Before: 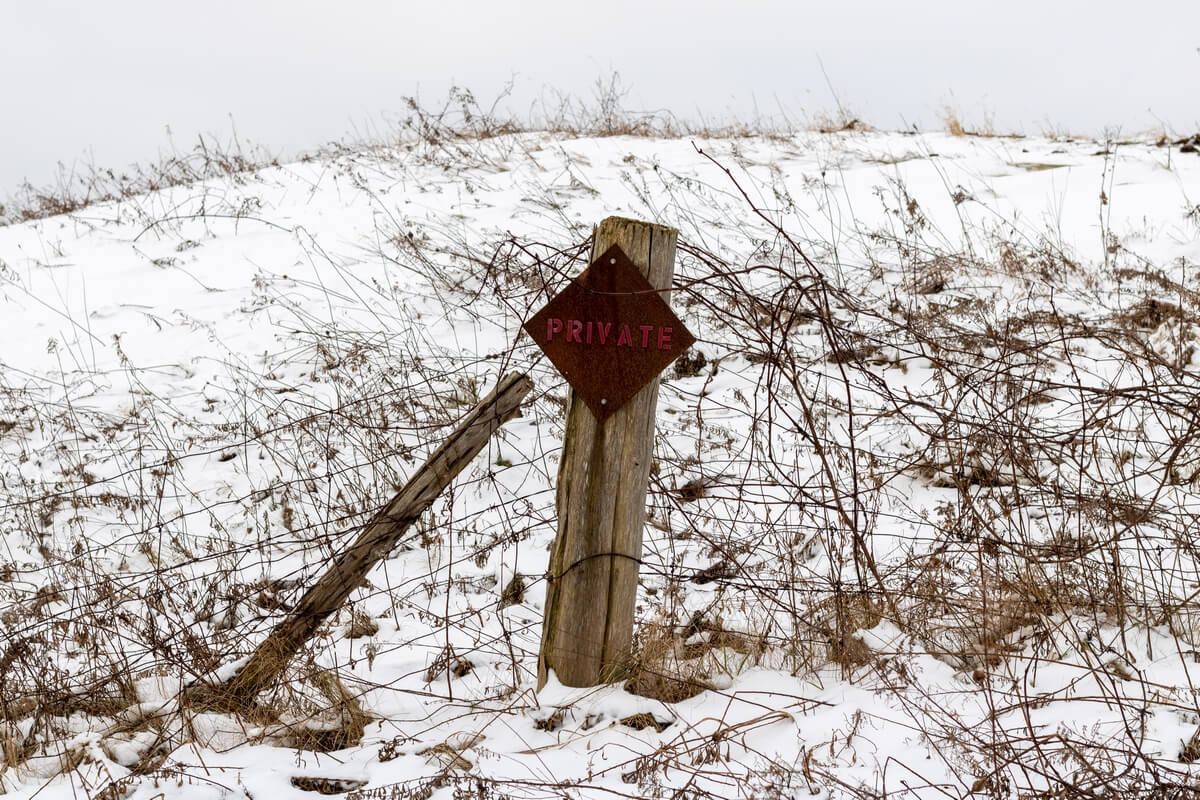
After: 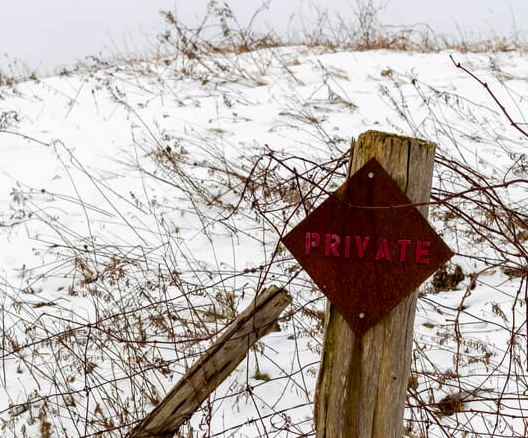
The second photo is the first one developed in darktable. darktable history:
contrast brightness saturation: brightness -0.02, saturation 0.35
crop: left 20.248%, top 10.86%, right 35.675%, bottom 34.321%
